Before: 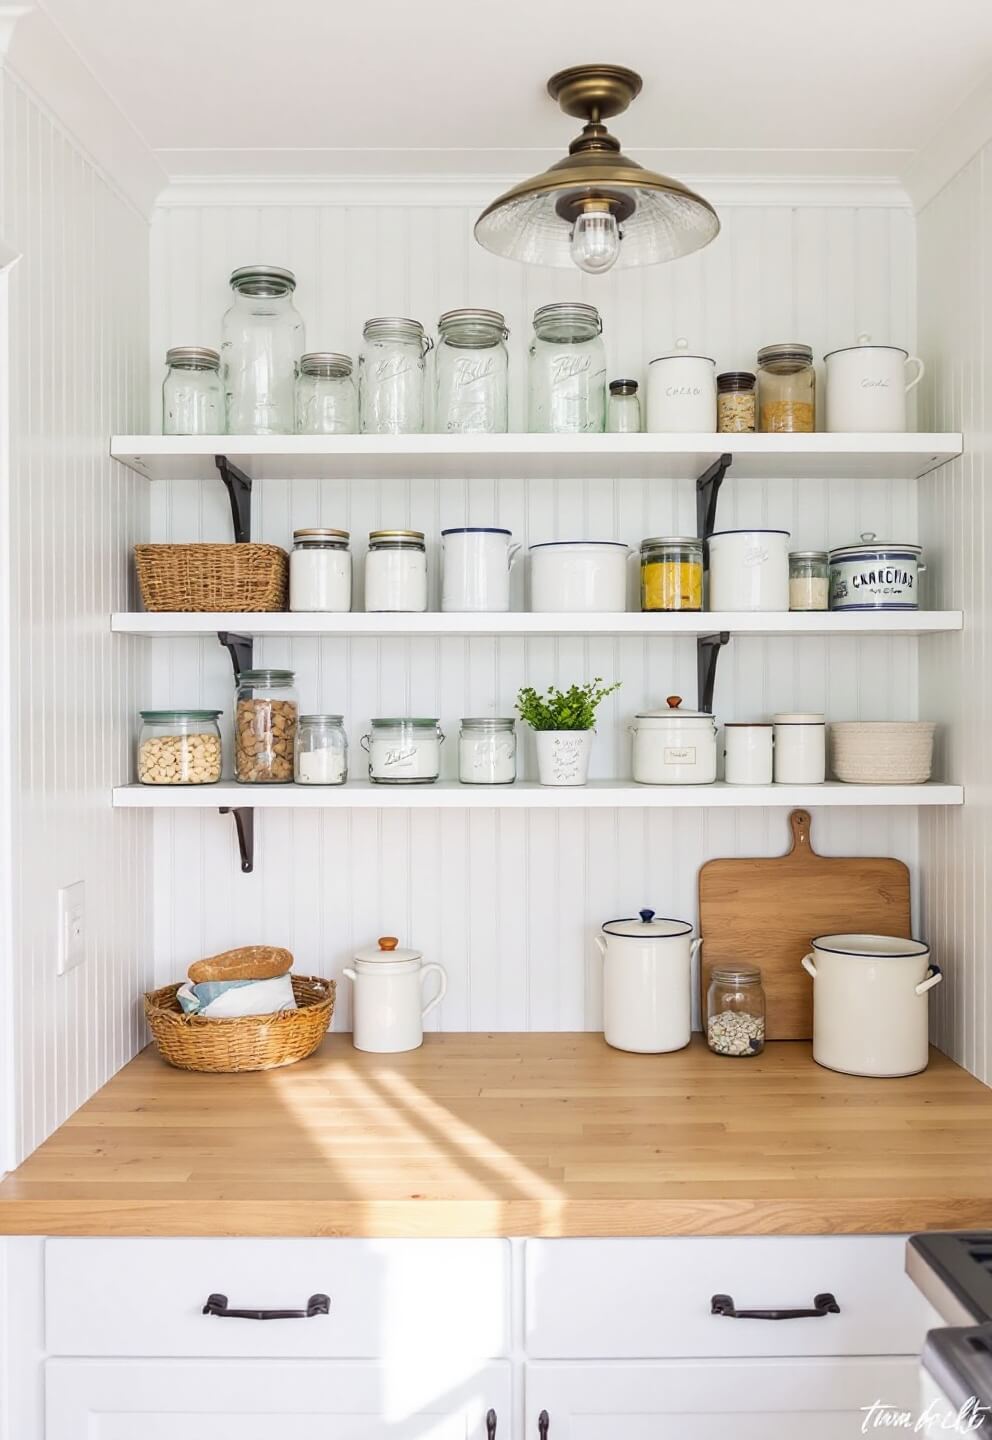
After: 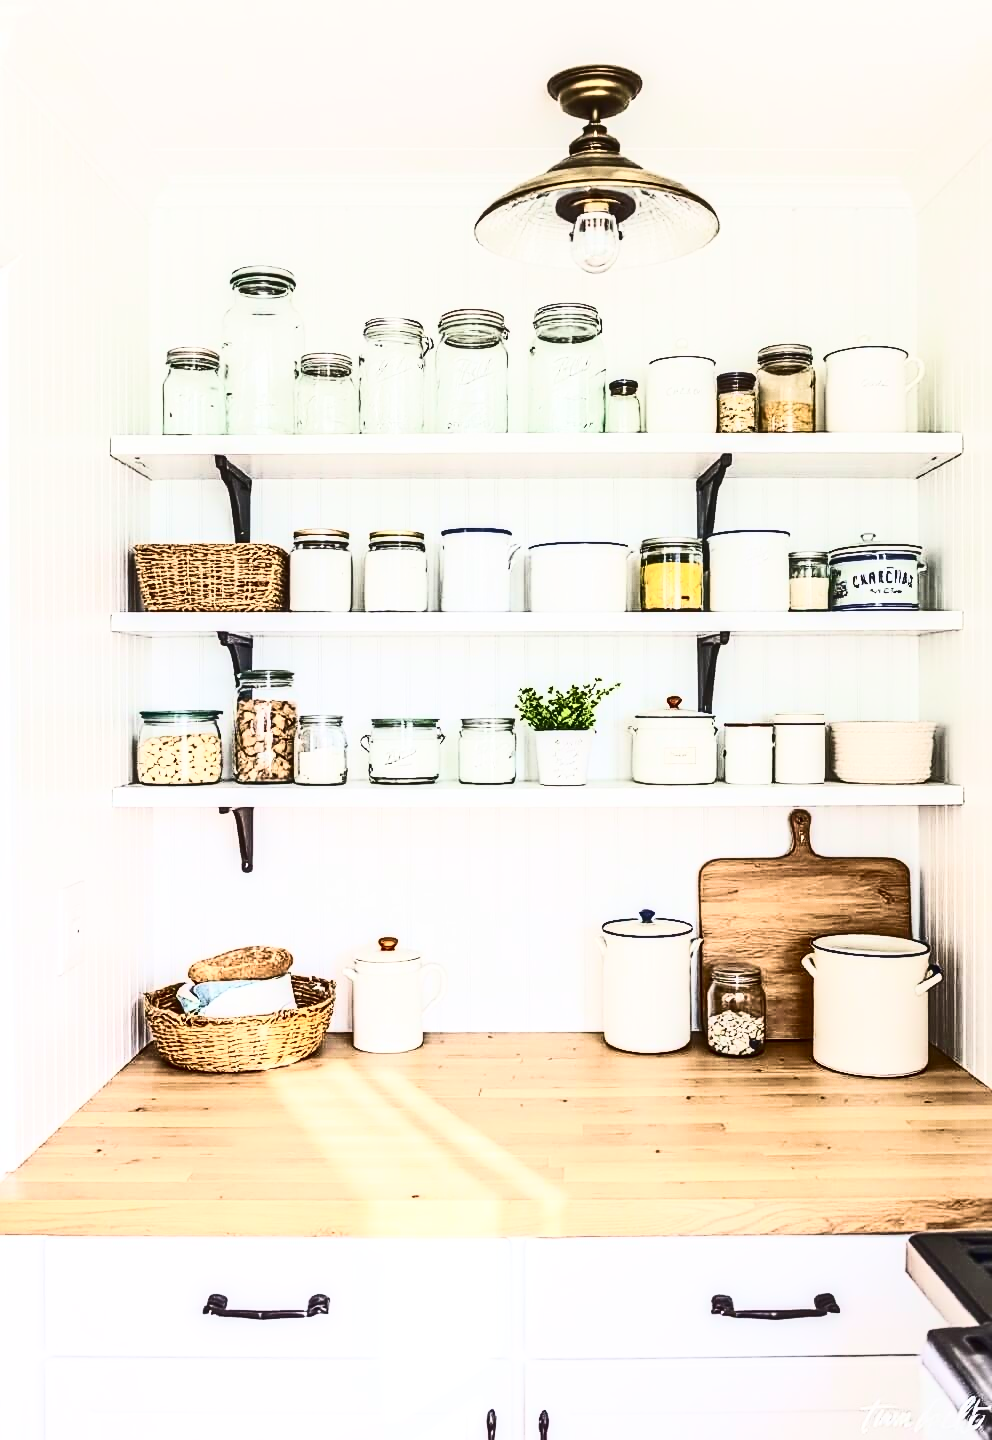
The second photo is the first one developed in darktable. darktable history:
sharpen: on, module defaults
contrast brightness saturation: contrast 0.917, brightness 0.202
velvia: on, module defaults
contrast equalizer: y [[0.5, 0.501, 0.525, 0.597, 0.58, 0.514], [0.5 ×6], [0.5 ×6], [0 ×6], [0 ×6]], mix 0.798
local contrast: on, module defaults
